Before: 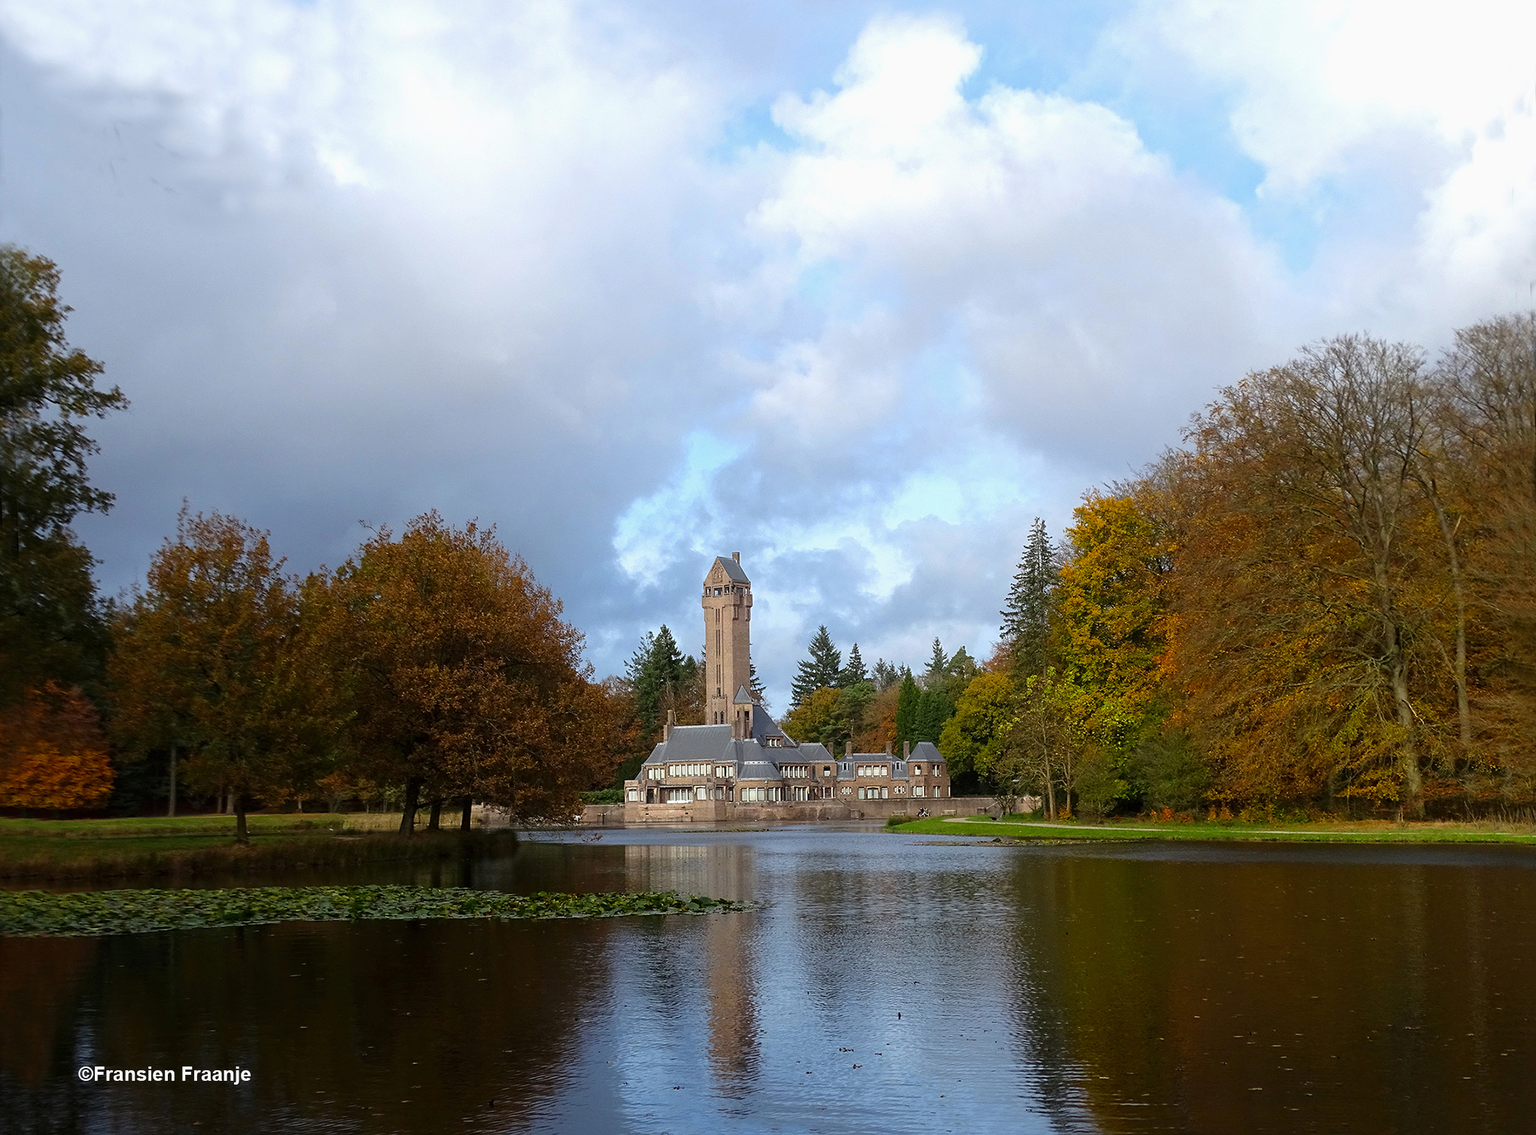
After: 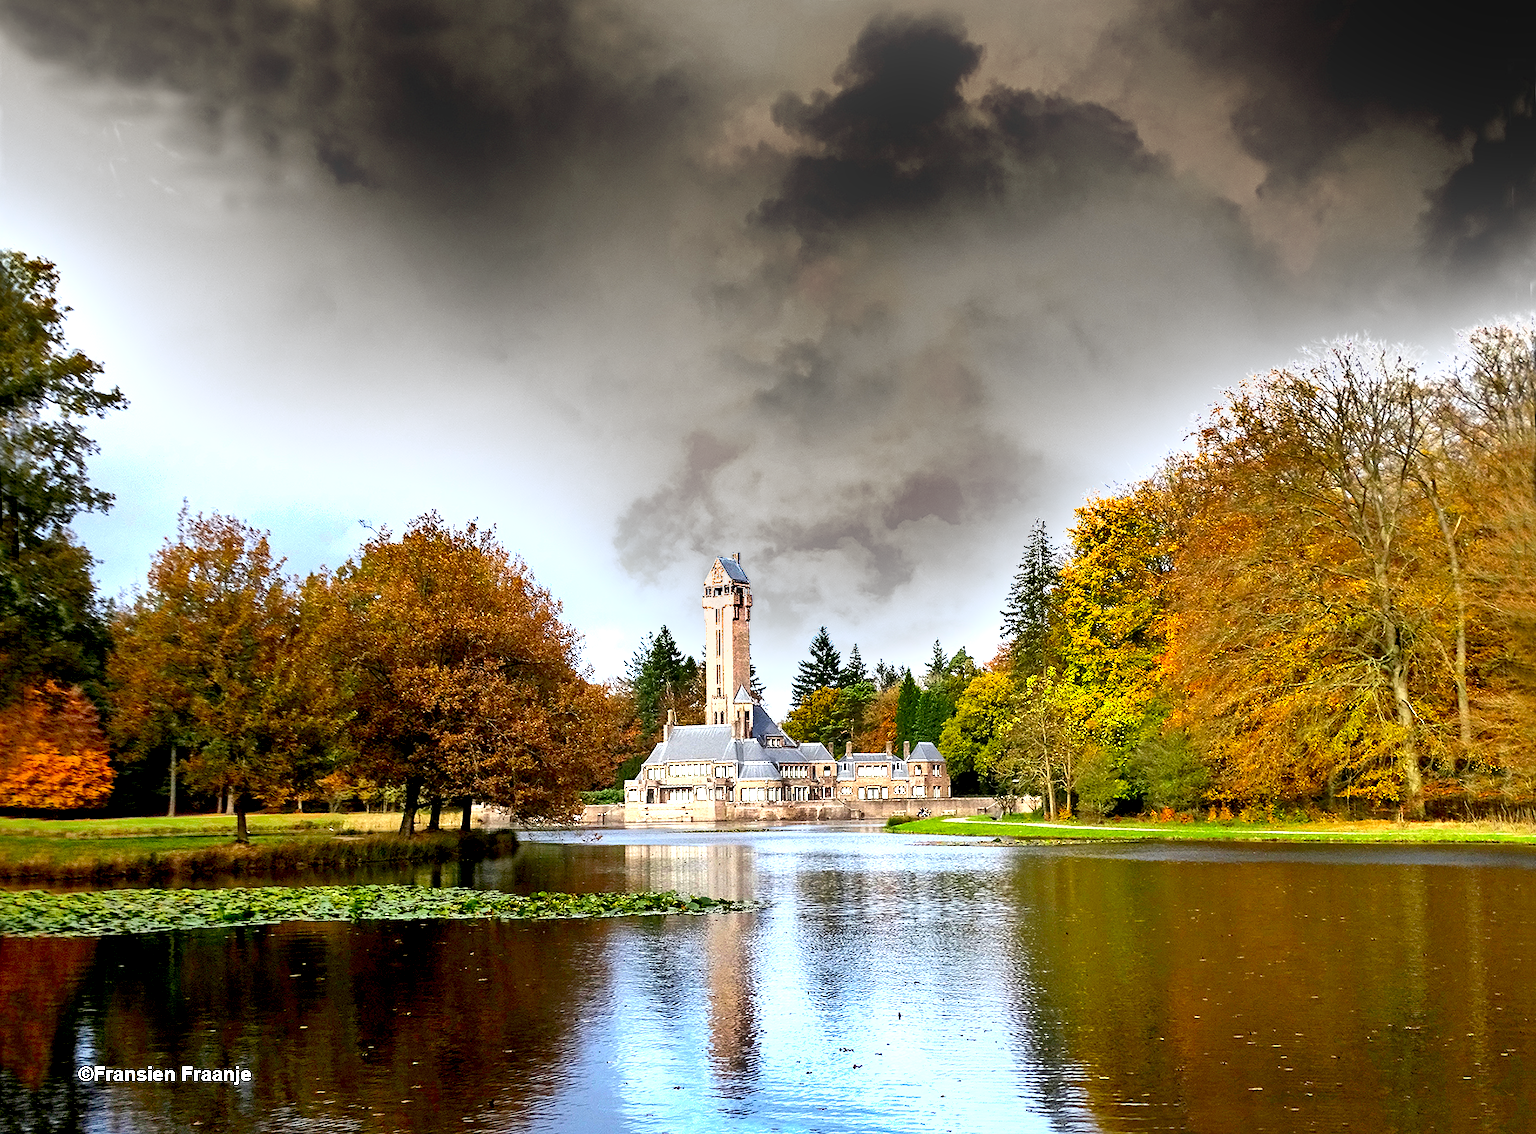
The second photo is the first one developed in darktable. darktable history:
exposure: black level correction 0.005, exposure 2.065 EV, compensate exposure bias true, compensate highlight preservation false
shadows and highlights: soften with gaussian
